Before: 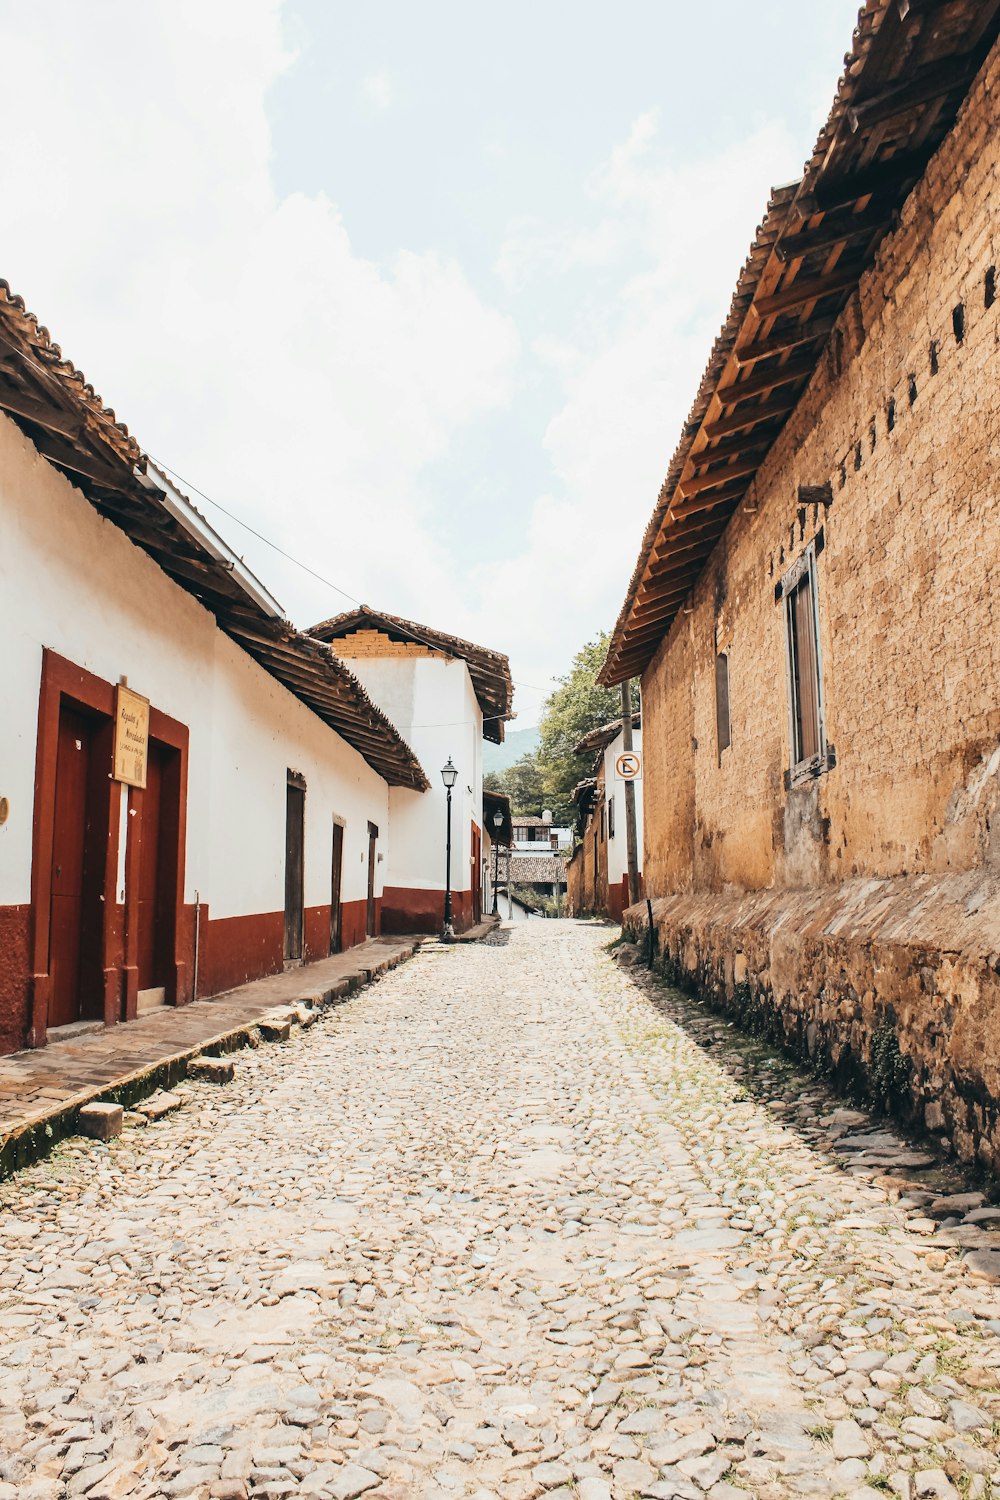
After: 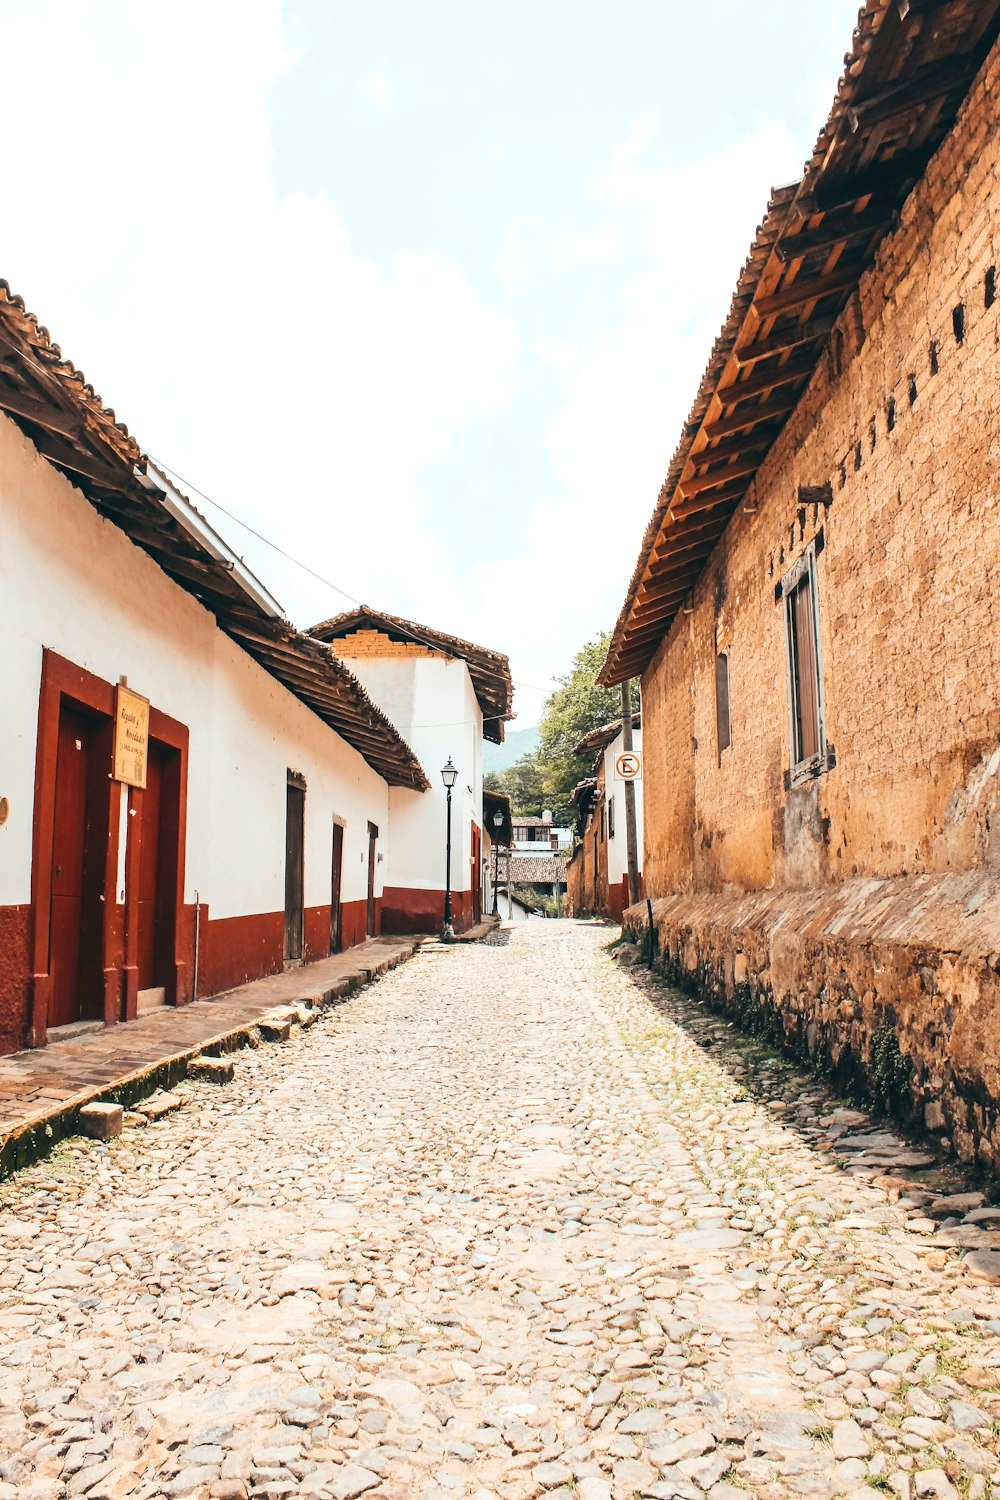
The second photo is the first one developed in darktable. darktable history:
exposure: exposure 0.197 EV, compensate highlight preservation false
white balance: emerald 1
